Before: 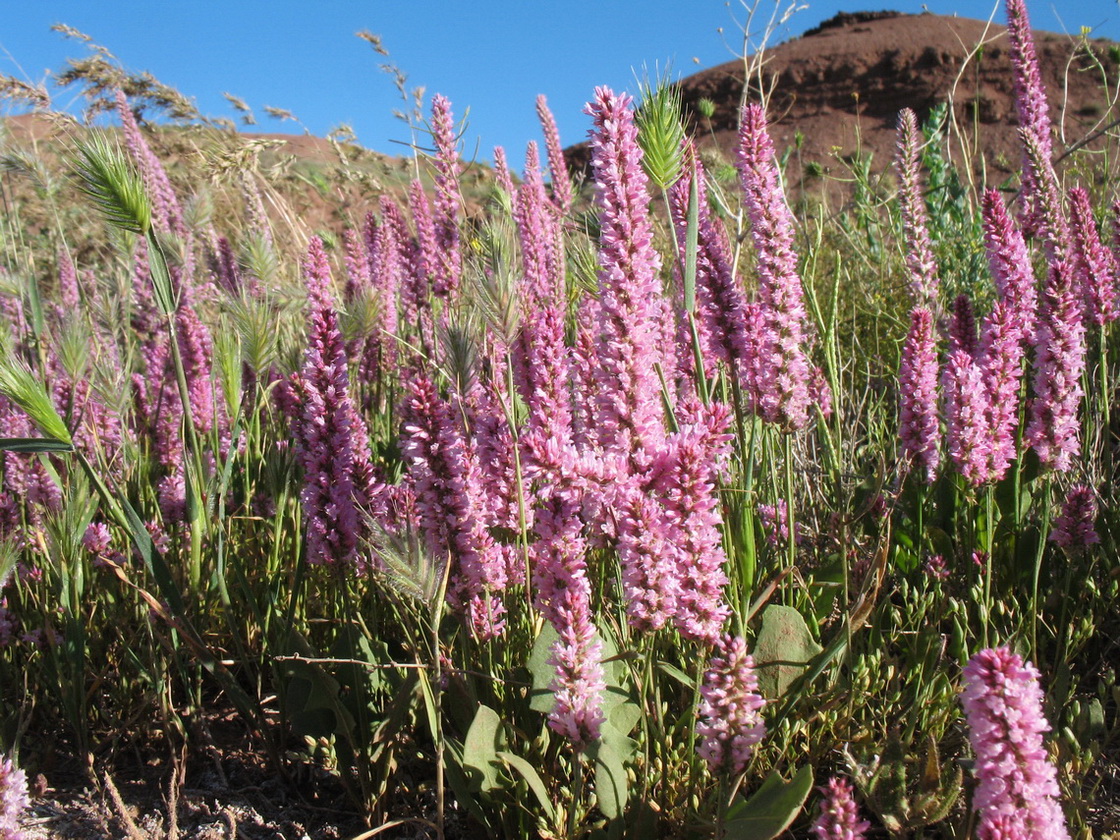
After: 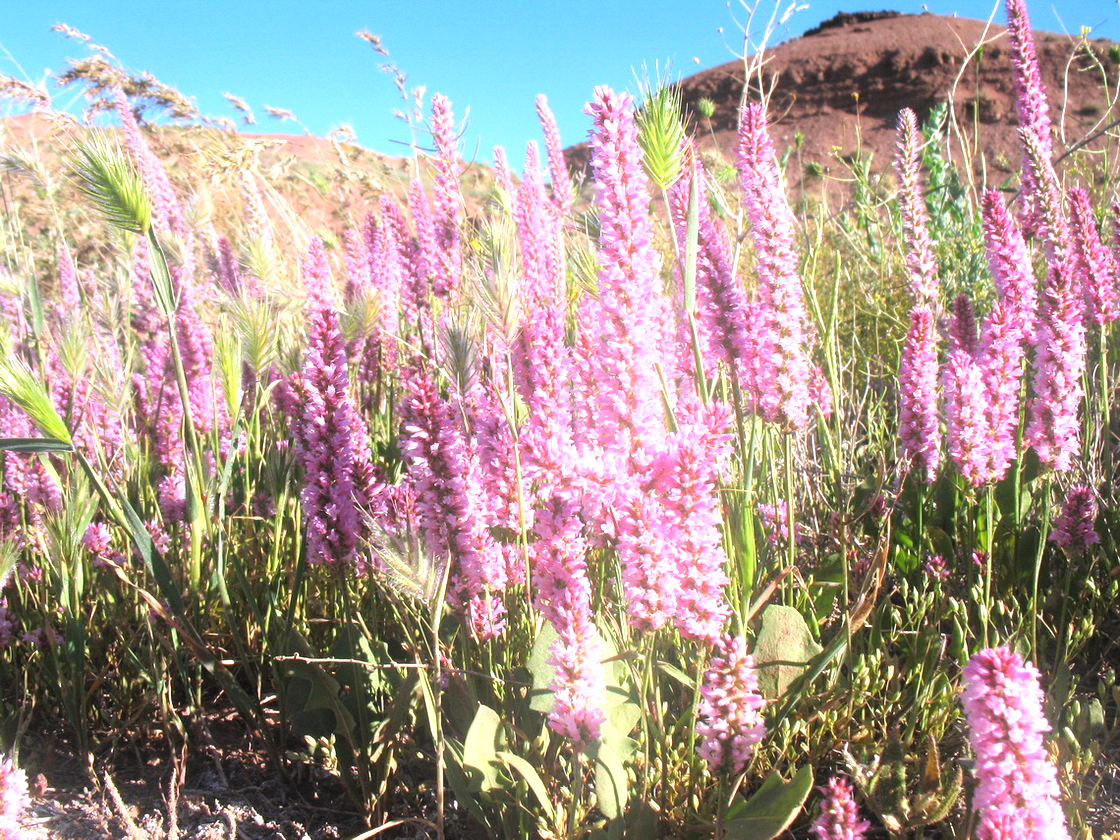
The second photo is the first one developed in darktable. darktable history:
white balance: red 1.05, blue 1.072
exposure: black level correction 0, exposure 1.015 EV, compensate exposure bias true, compensate highlight preservation false
bloom: size 9%, threshold 100%, strength 7%
